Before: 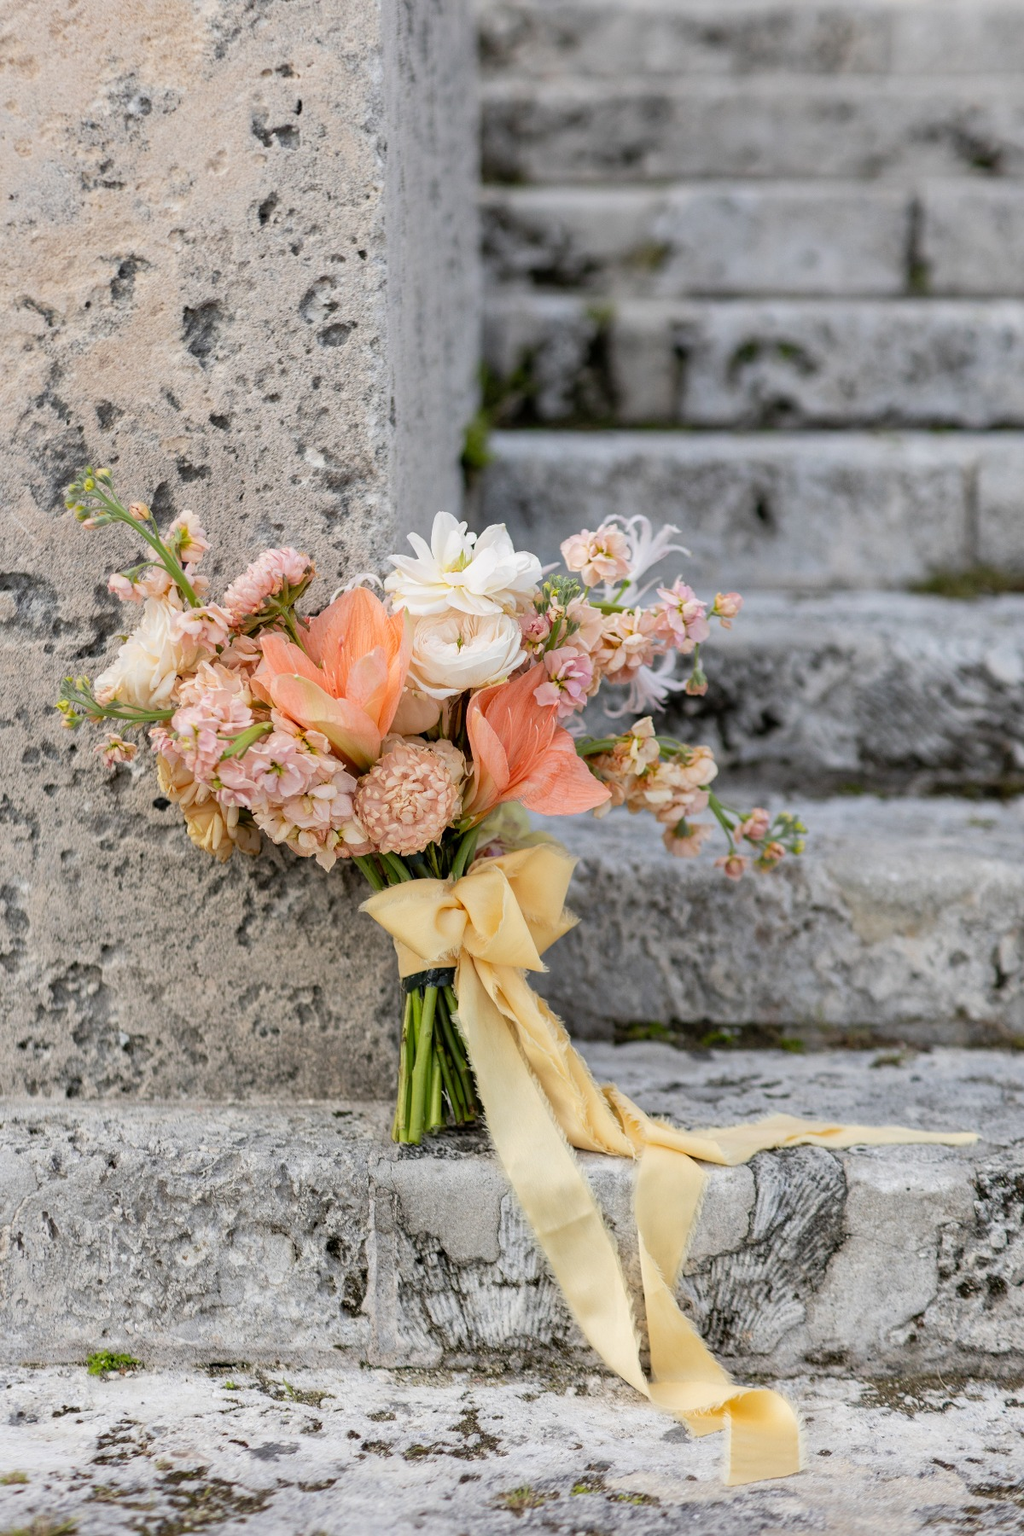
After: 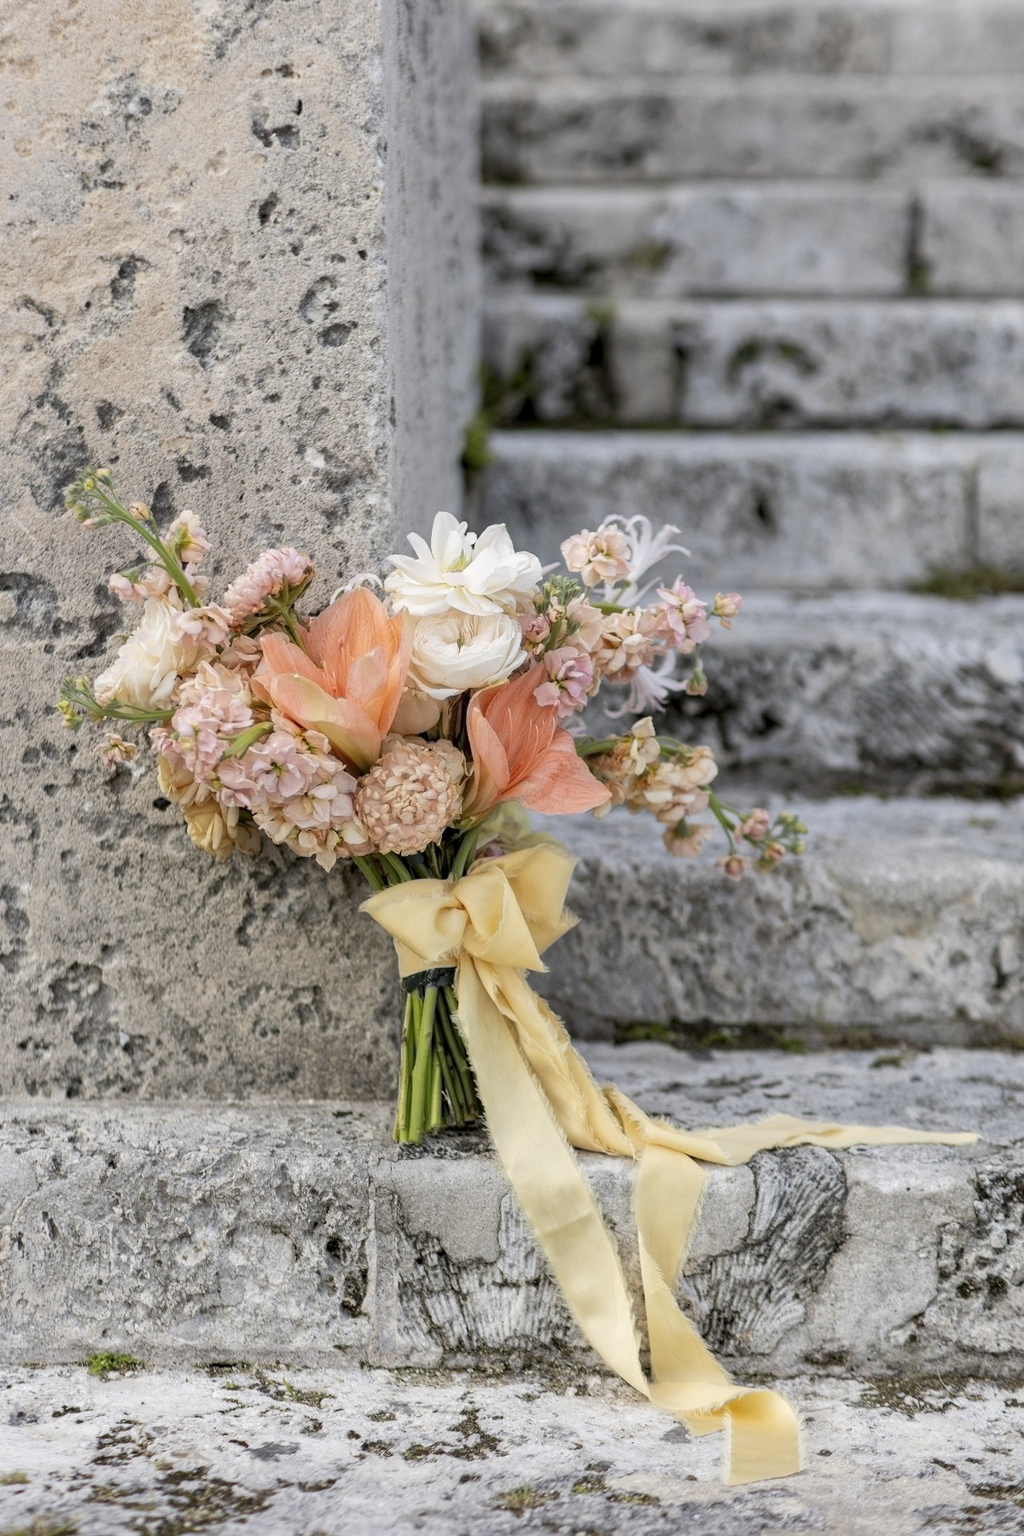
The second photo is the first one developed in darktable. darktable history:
highlight reconstruction: method reconstruct in LCh, clipping threshold 0
raw chromatic aberrations: iterations once
base curve: exposure shift 0
defringe: on, module defaults
local contrast: highlights 100%, shadows 100%, detail 120%, midtone range 0.2
